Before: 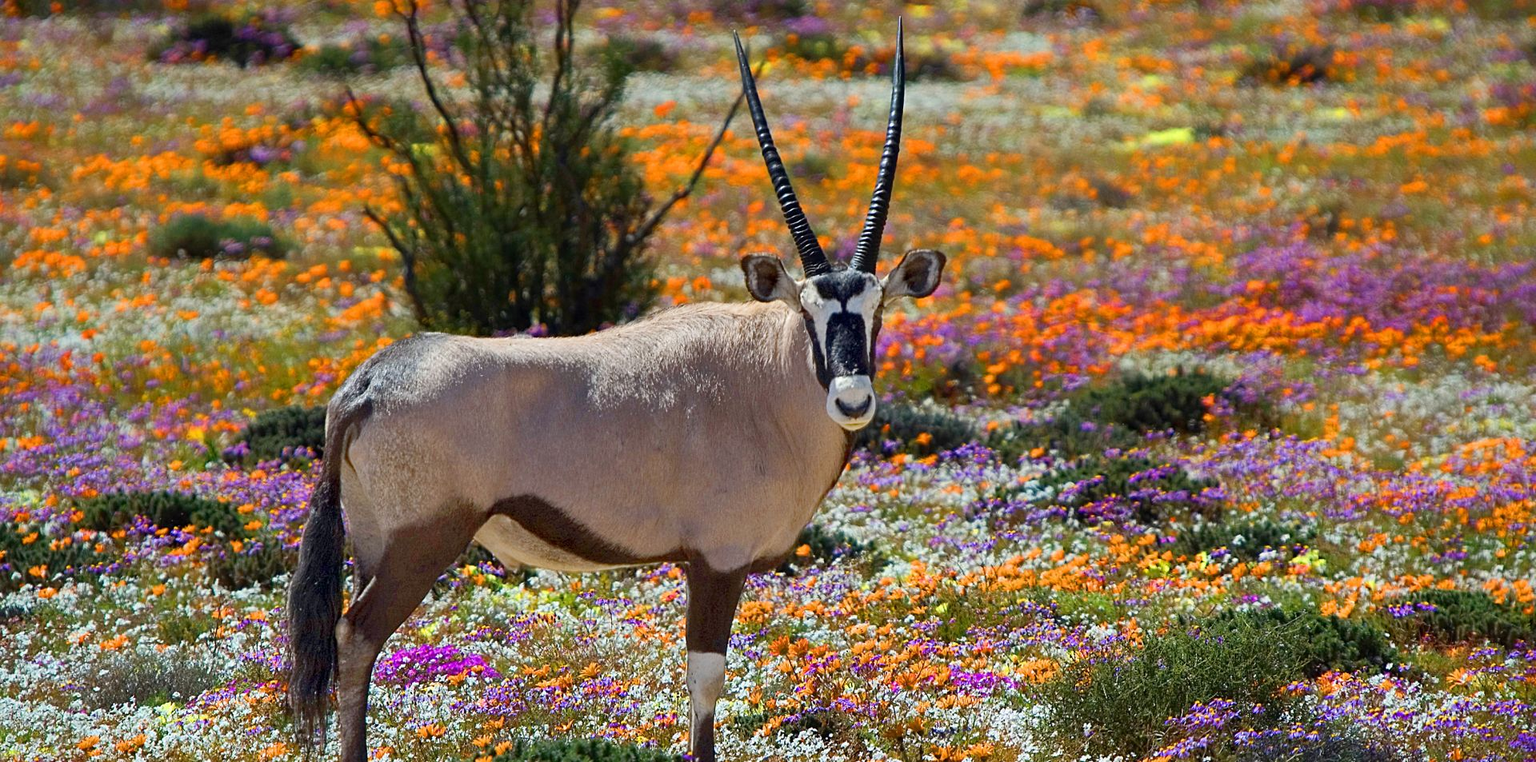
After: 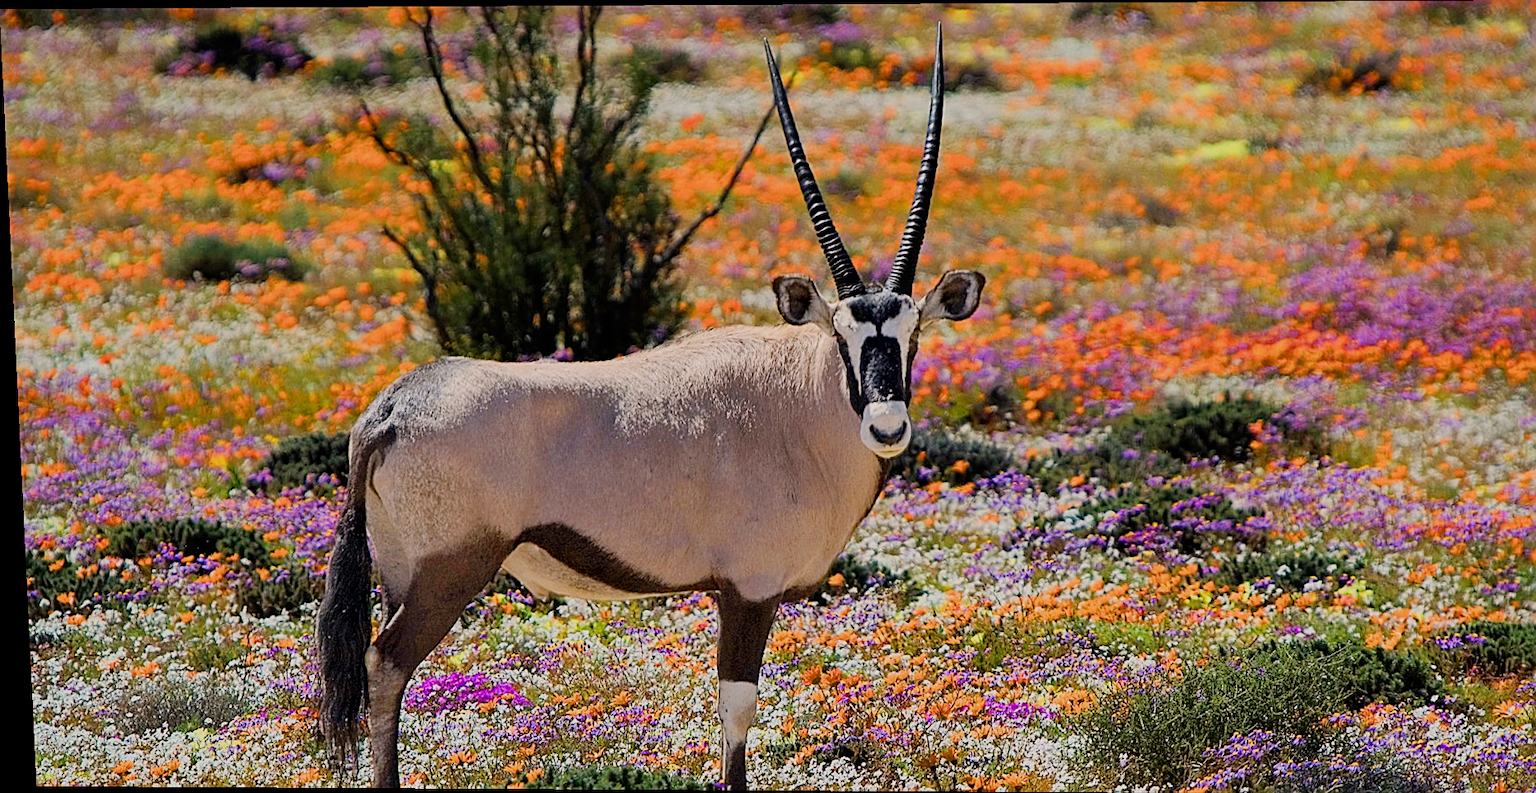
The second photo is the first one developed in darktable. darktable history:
bloom: size 9%, threshold 100%, strength 7%
sharpen: on, module defaults
crop and rotate: right 5.167%
rotate and perspective: lens shift (vertical) 0.048, lens shift (horizontal) -0.024, automatic cropping off
exposure: exposure 0.258 EV, compensate highlight preservation false
tone equalizer: on, module defaults
filmic rgb: black relative exposure -6.82 EV, white relative exposure 5.89 EV, hardness 2.71
color correction: highlights a* 5.81, highlights b* 4.84
